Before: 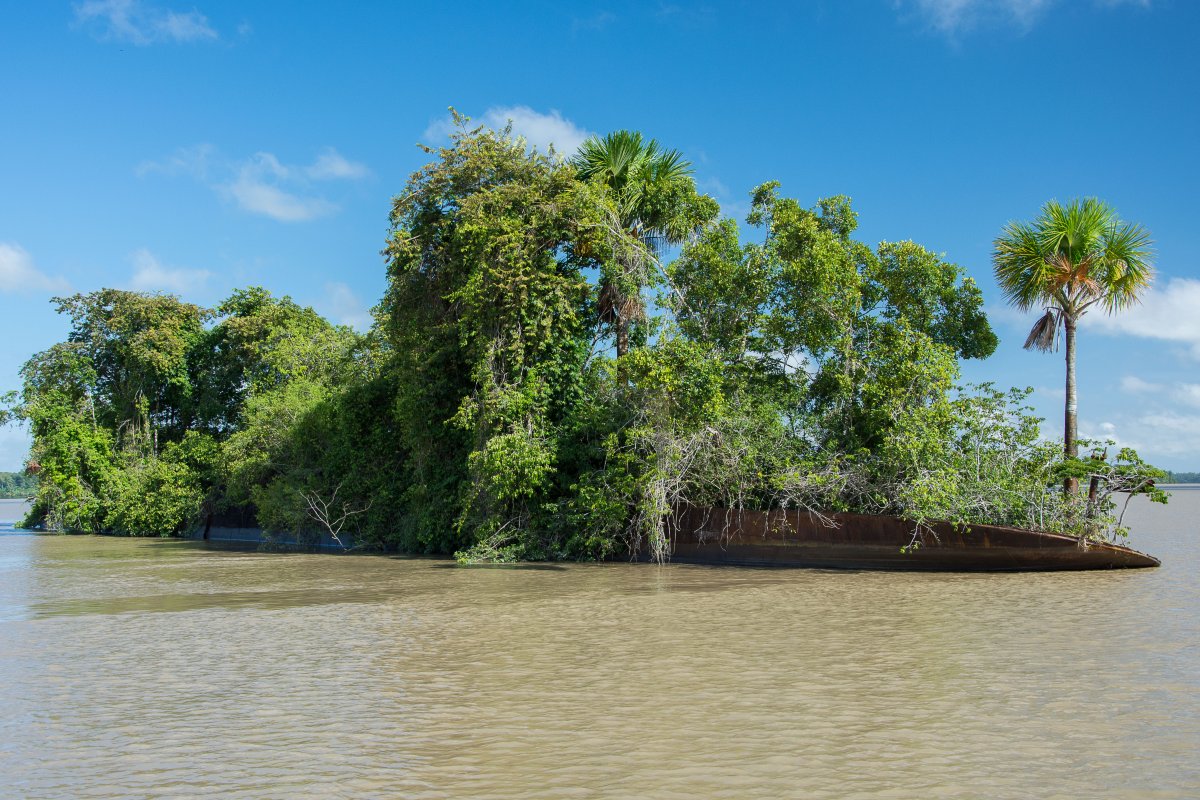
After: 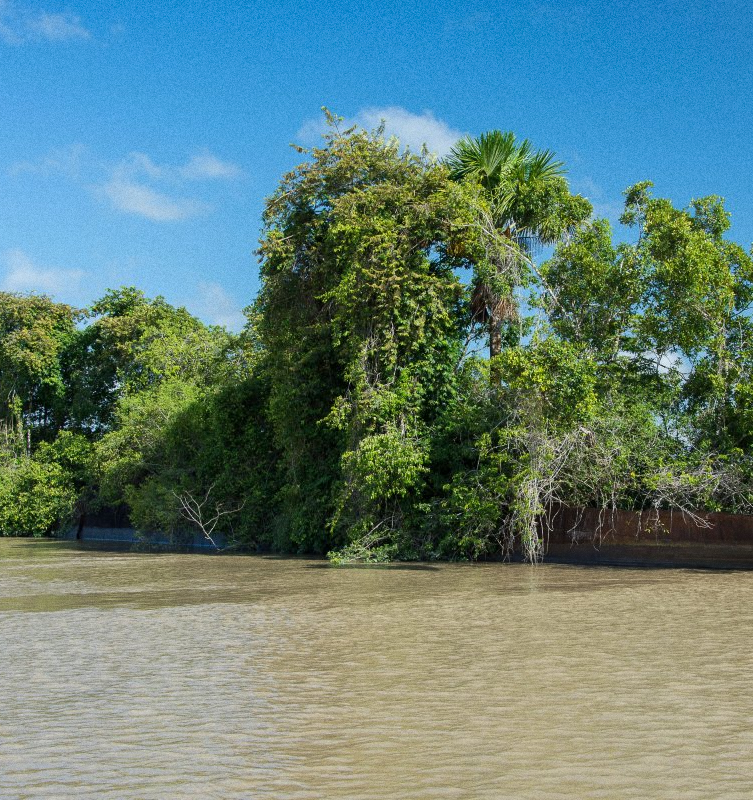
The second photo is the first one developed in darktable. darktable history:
crop: left 10.644%, right 26.528%
grain: coarseness 0.09 ISO
